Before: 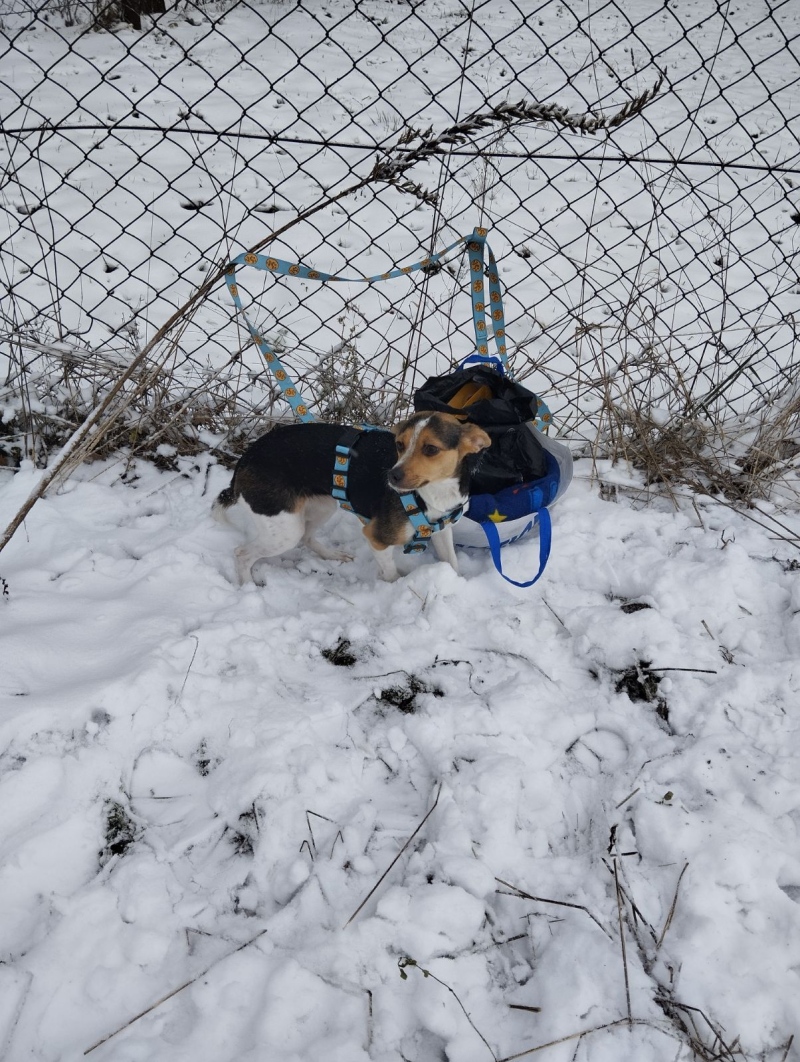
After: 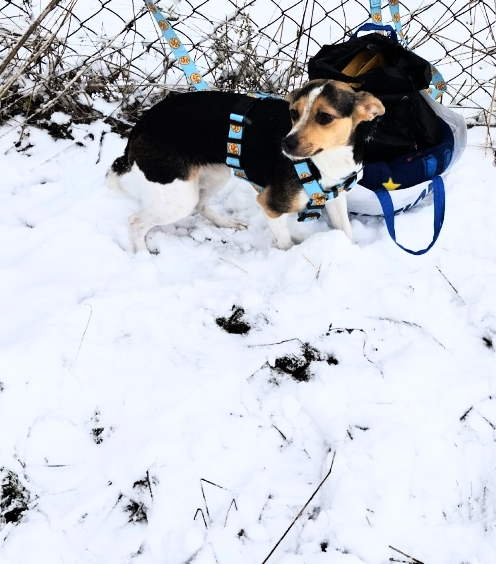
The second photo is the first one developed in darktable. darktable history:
crop: left 13.312%, top 31.28%, right 24.627%, bottom 15.582%
rgb curve: curves: ch0 [(0, 0) (0.21, 0.15) (0.24, 0.21) (0.5, 0.75) (0.75, 0.96) (0.89, 0.99) (1, 1)]; ch1 [(0, 0.02) (0.21, 0.13) (0.25, 0.2) (0.5, 0.67) (0.75, 0.9) (0.89, 0.97) (1, 1)]; ch2 [(0, 0.02) (0.21, 0.13) (0.25, 0.2) (0.5, 0.67) (0.75, 0.9) (0.89, 0.97) (1, 1)], compensate middle gray true
